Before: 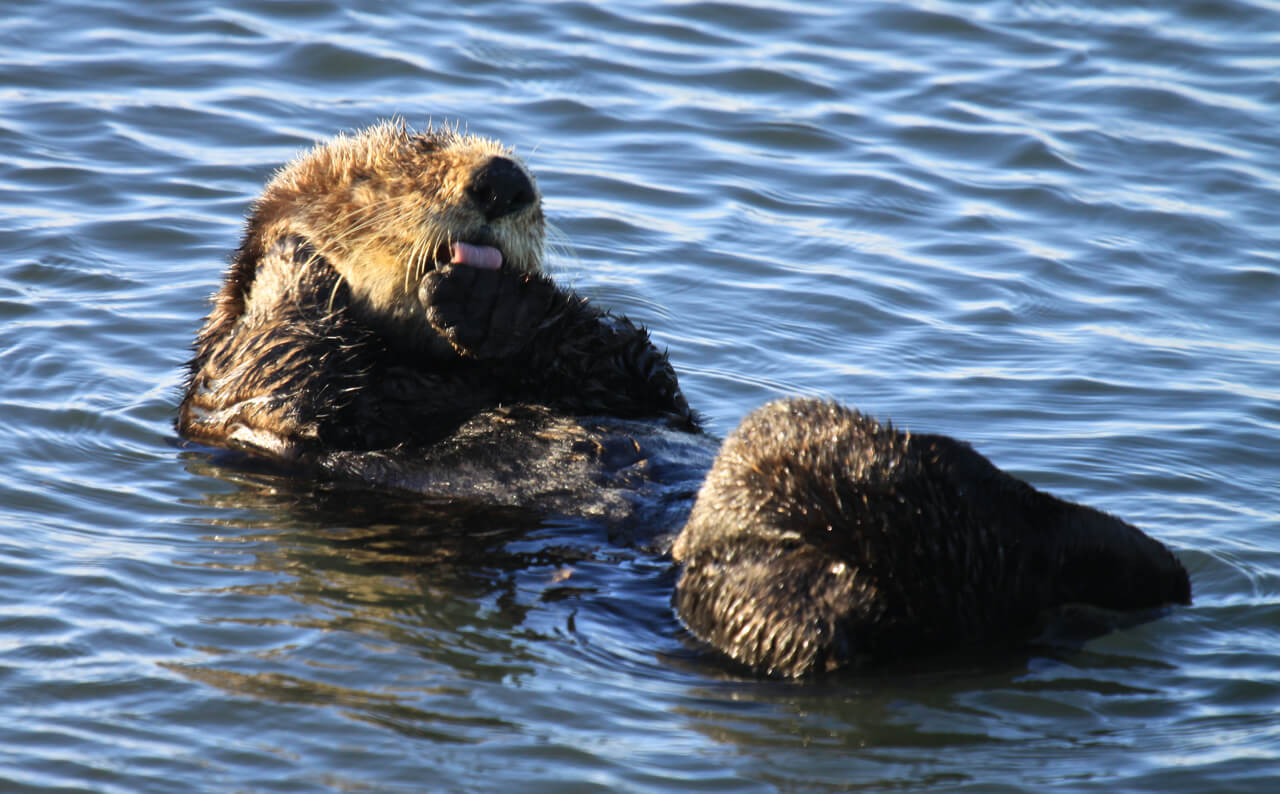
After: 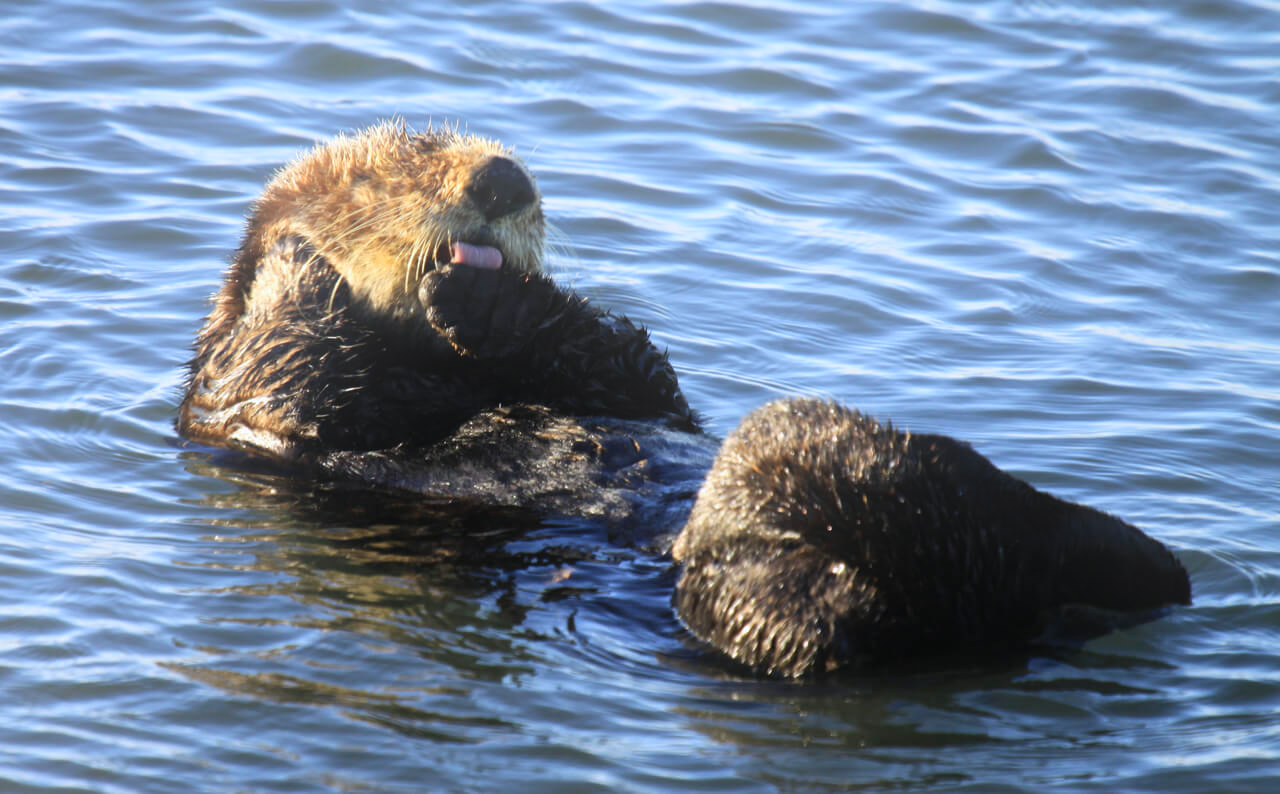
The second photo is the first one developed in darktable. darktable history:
white balance: red 0.98, blue 1.034
bloom: on, module defaults
